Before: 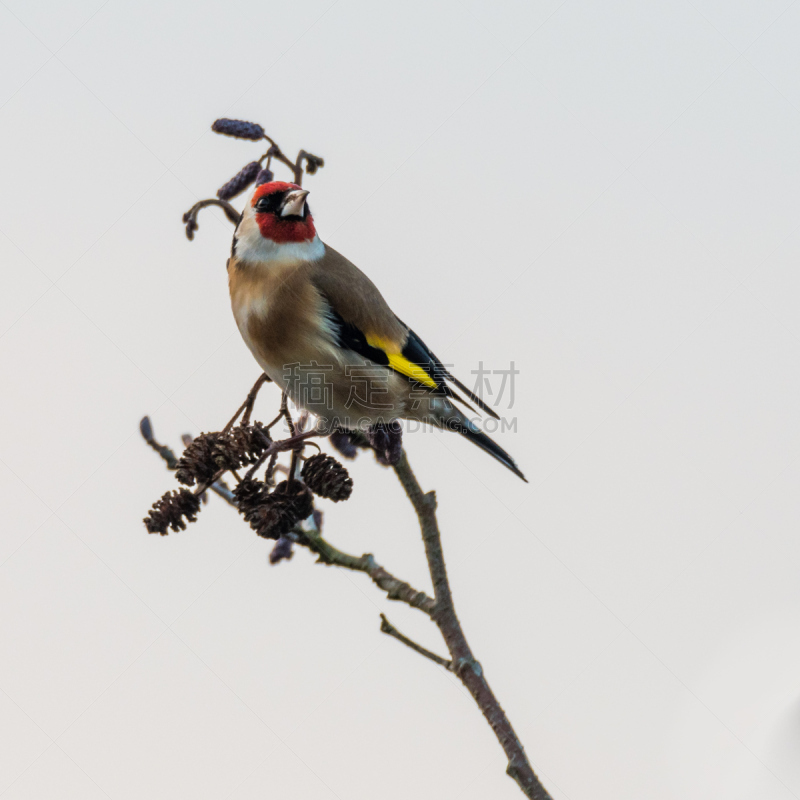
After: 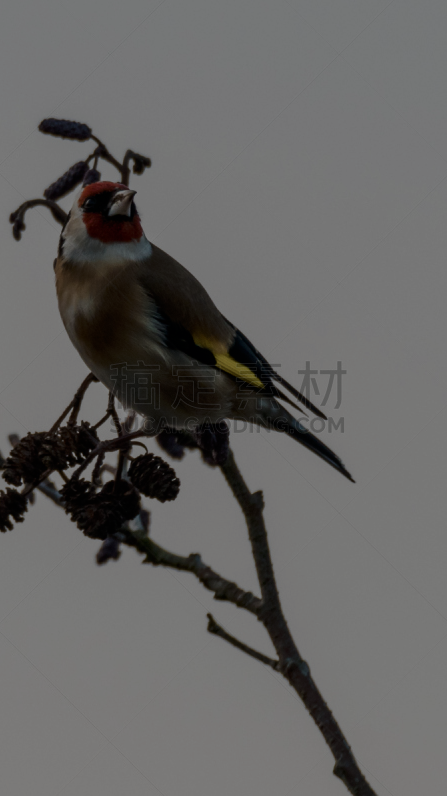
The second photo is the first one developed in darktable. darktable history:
contrast brightness saturation: contrast 0.25, saturation -0.31
crop: left 21.674%, right 22.086%
exposure: exposure -2.002 EV, compensate highlight preservation false
